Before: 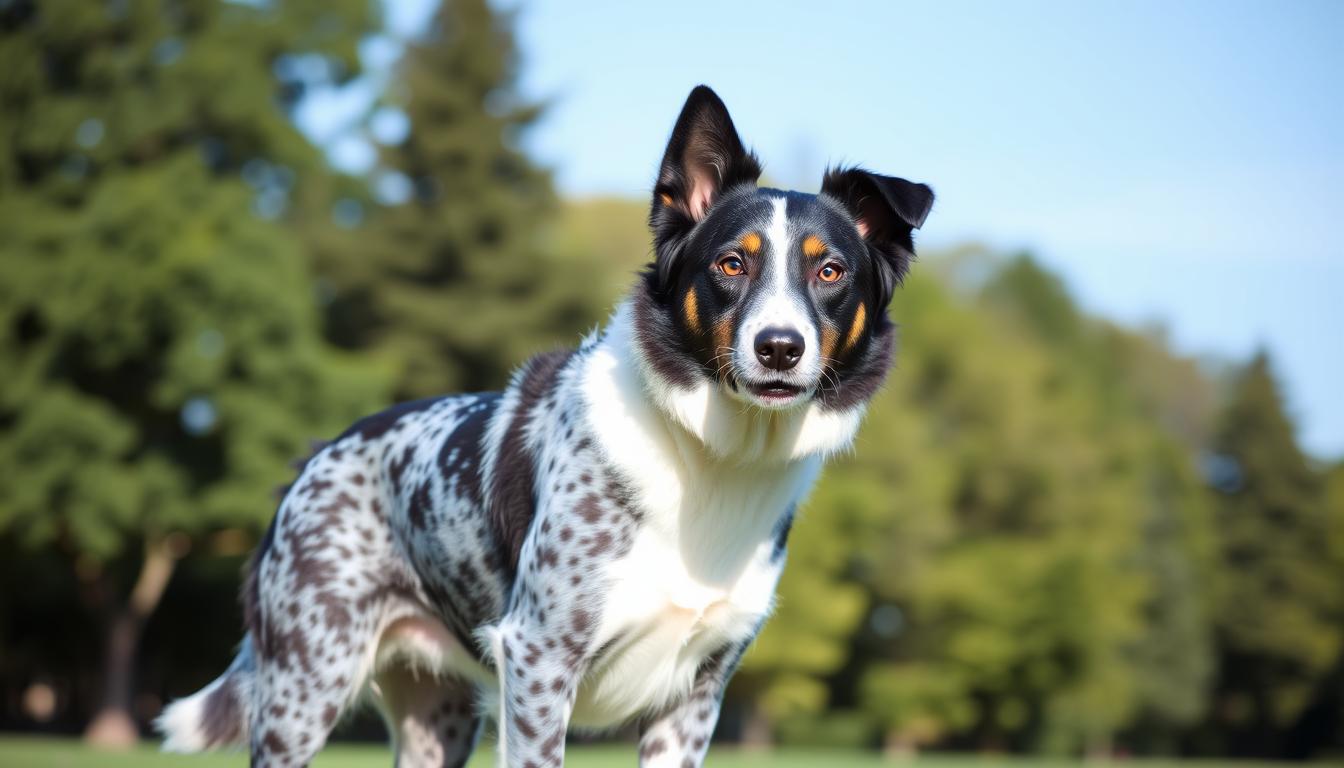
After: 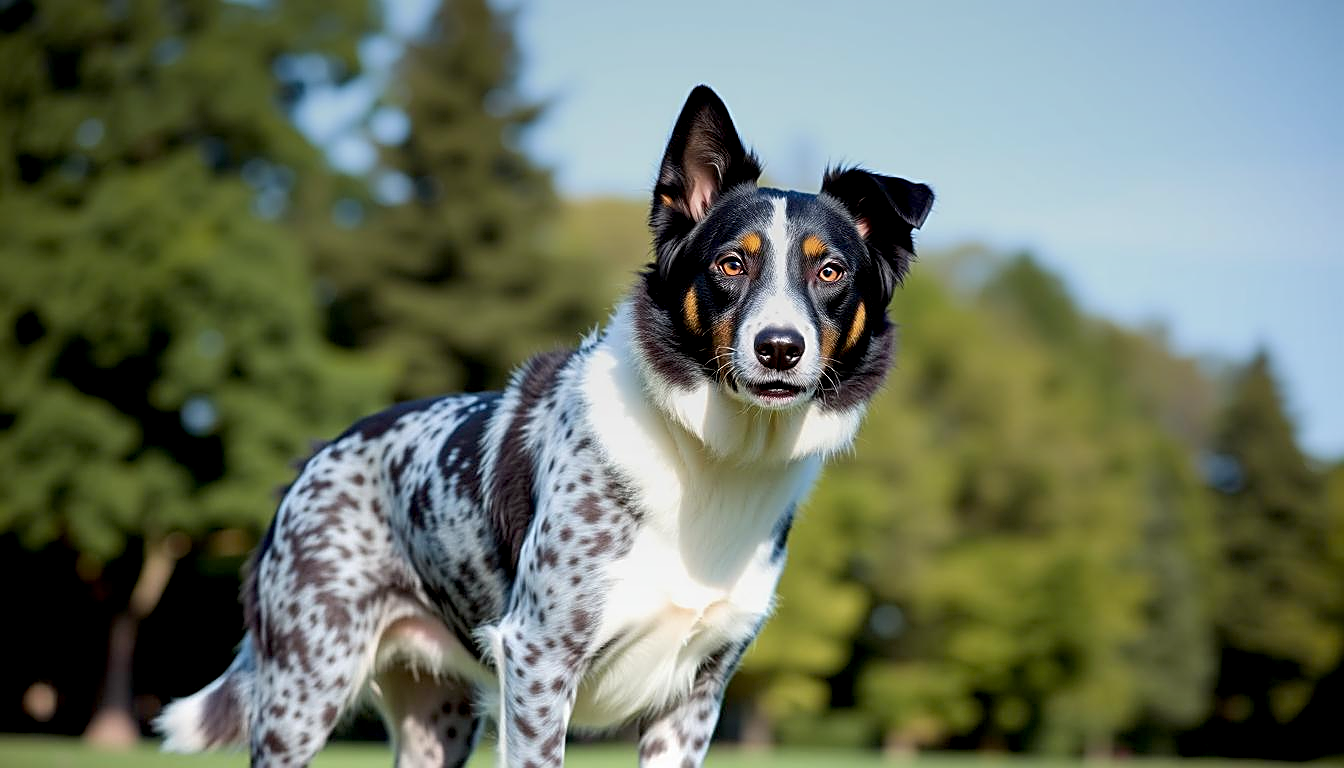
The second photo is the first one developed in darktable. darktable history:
graduated density: on, module defaults
sharpen: amount 0.901
exposure: black level correction 0.012, compensate highlight preservation false
